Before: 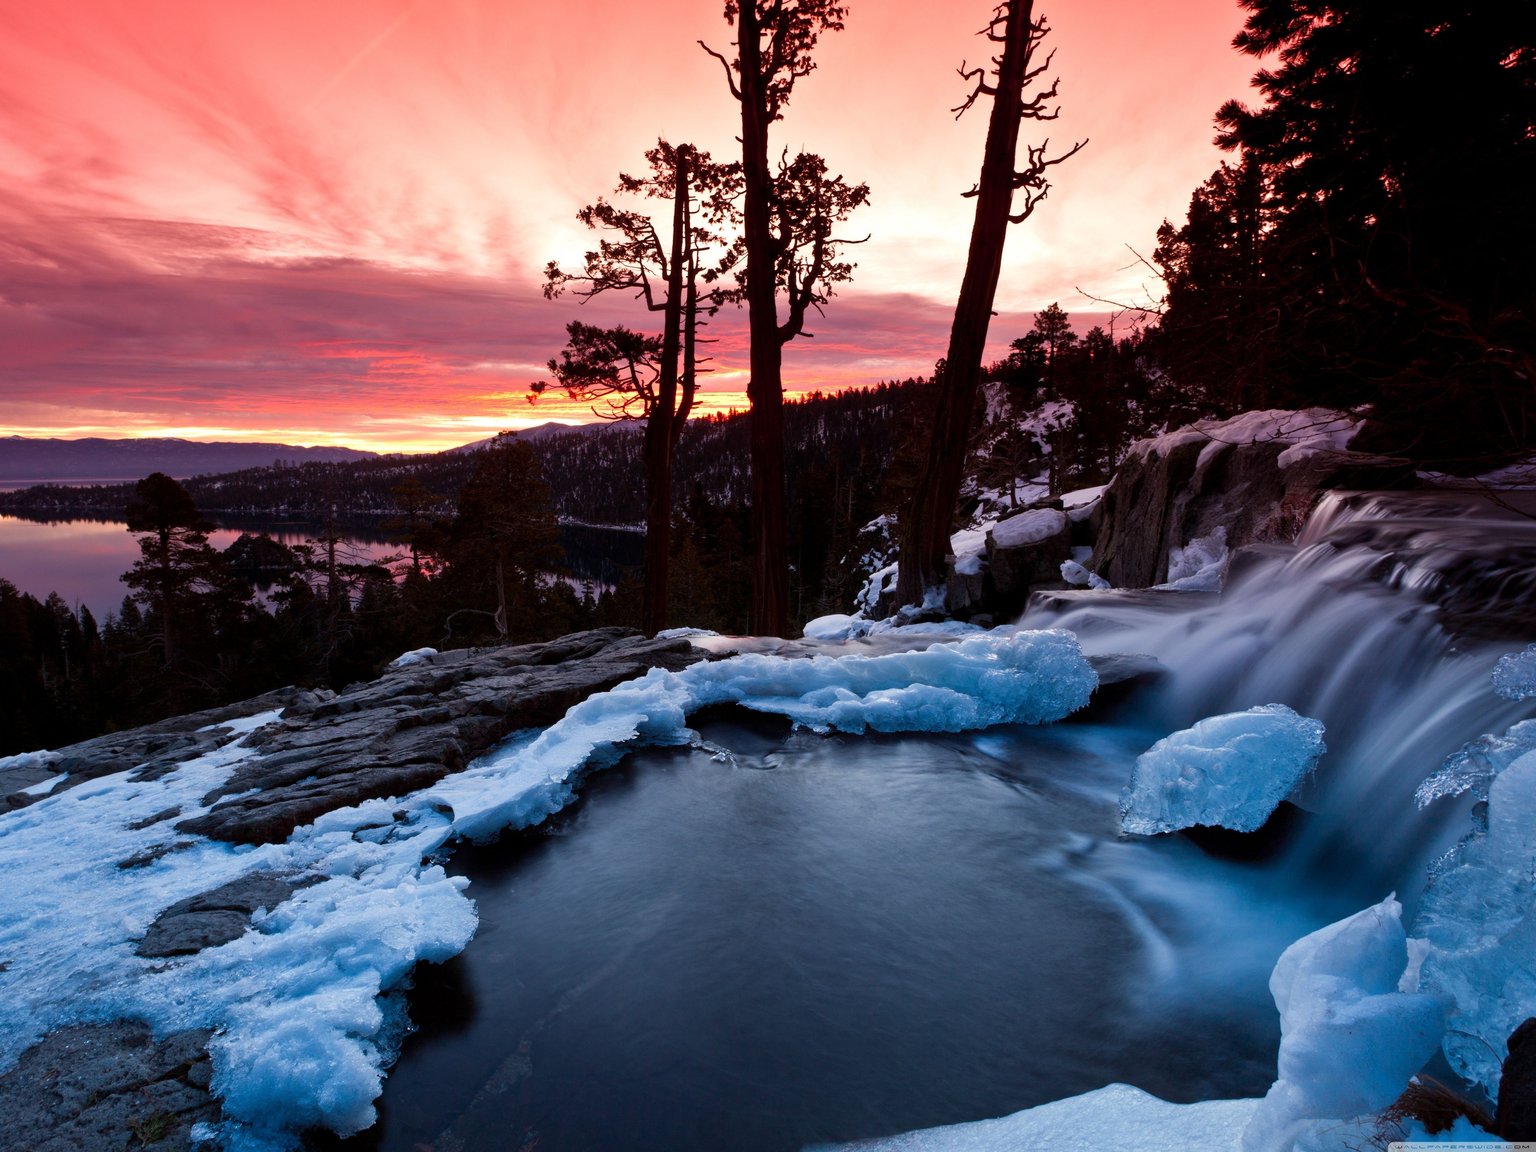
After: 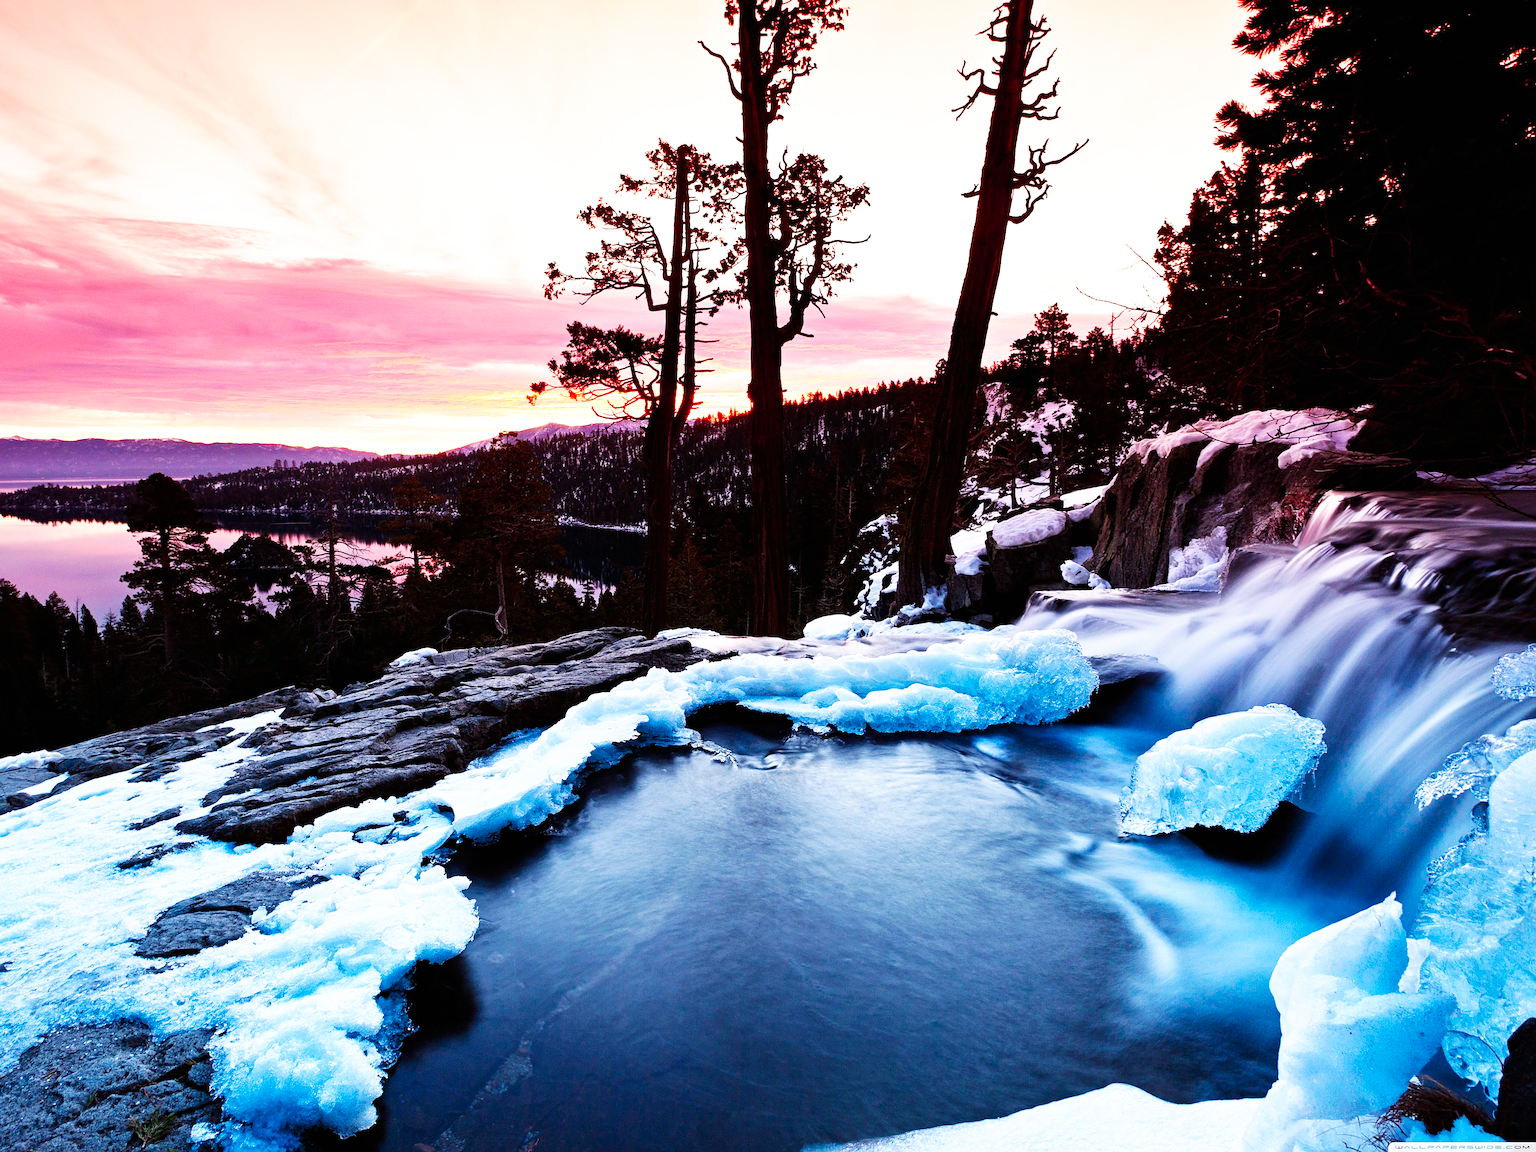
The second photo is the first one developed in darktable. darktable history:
exposure: exposure 0.573 EV, compensate exposure bias true, compensate highlight preservation false
contrast equalizer: octaves 7, y [[0.5, 0.504, 0.515, 0.527, 0.535, 0.534], [0.5 ×6], [0.491, 0.387, 0.179, 0.068, 0.068, 0.068], [0 ×5, 0.023], [0 ×6]]
sharpen: on, module defaults
base curve: curves: ch0 [(0, 0) (0.007, 0.004) (0.027, 0.03) (0.046, 0.07) (0.207, 0.54) (0.442, 0.872) (0.673, 0.972) (1, 1)], preserve colors none
